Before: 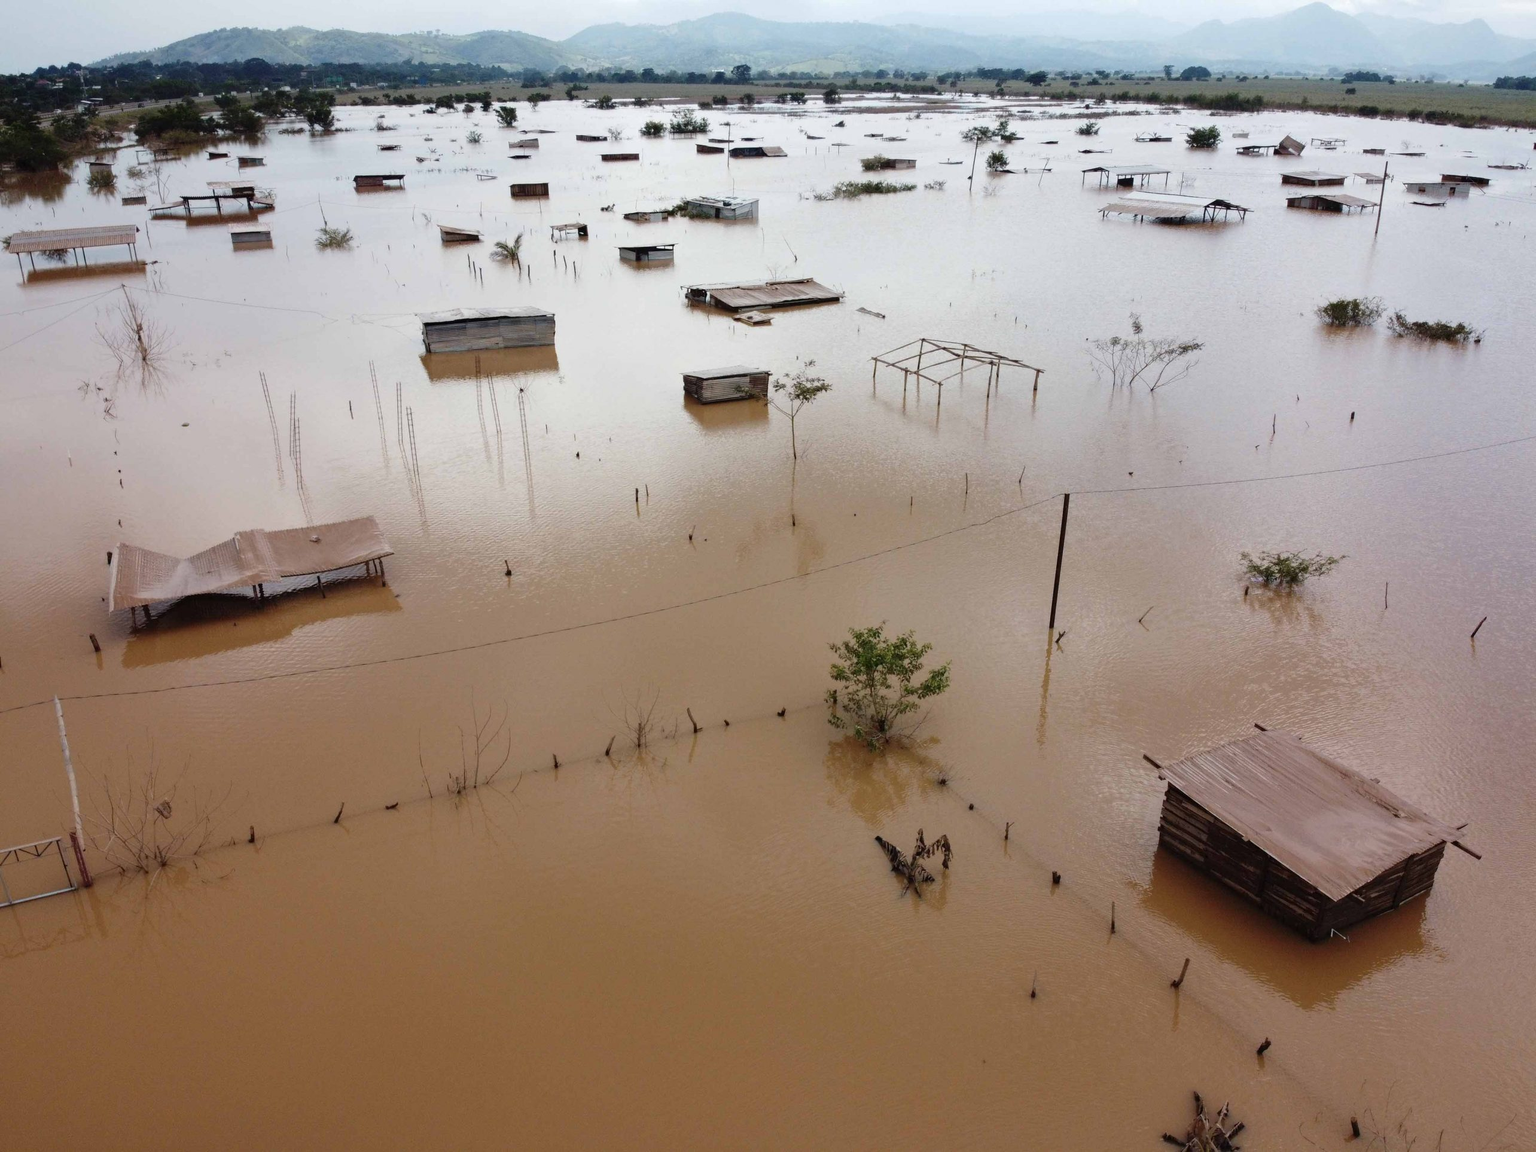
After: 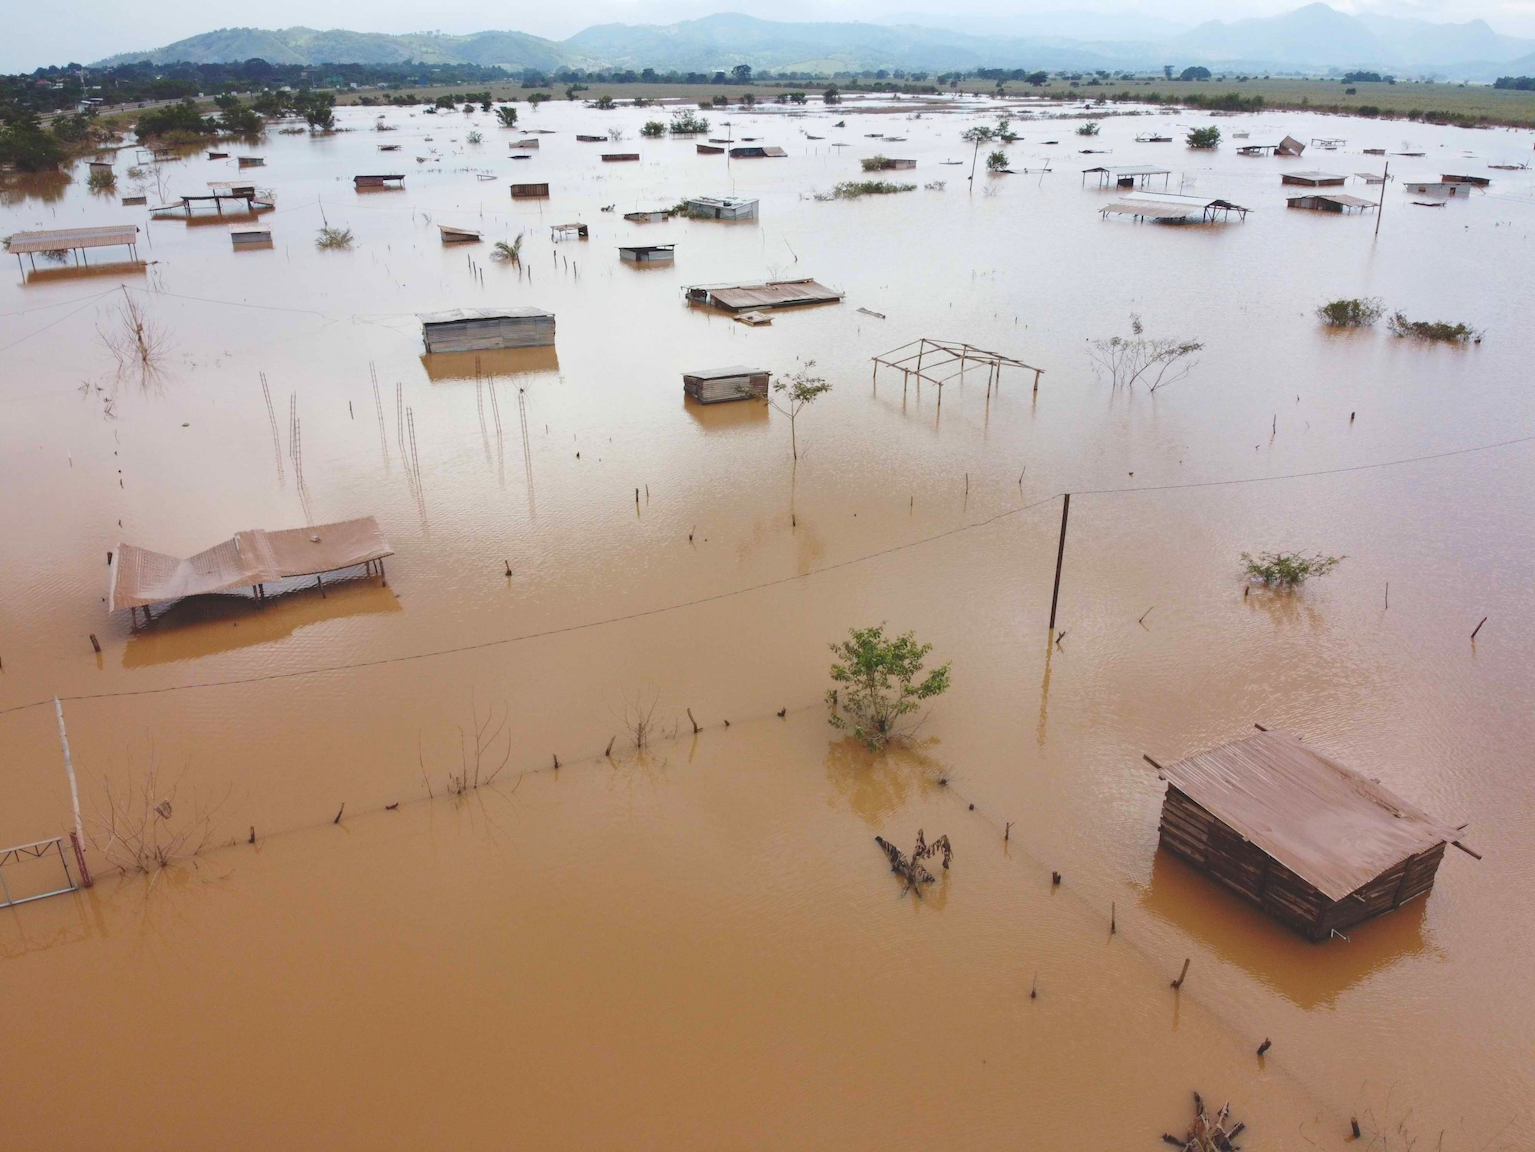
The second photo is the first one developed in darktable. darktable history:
contrast brightness saturation: contrast -0.28
exposure: exposure 0.657 EV, compensate highlight preservation false
